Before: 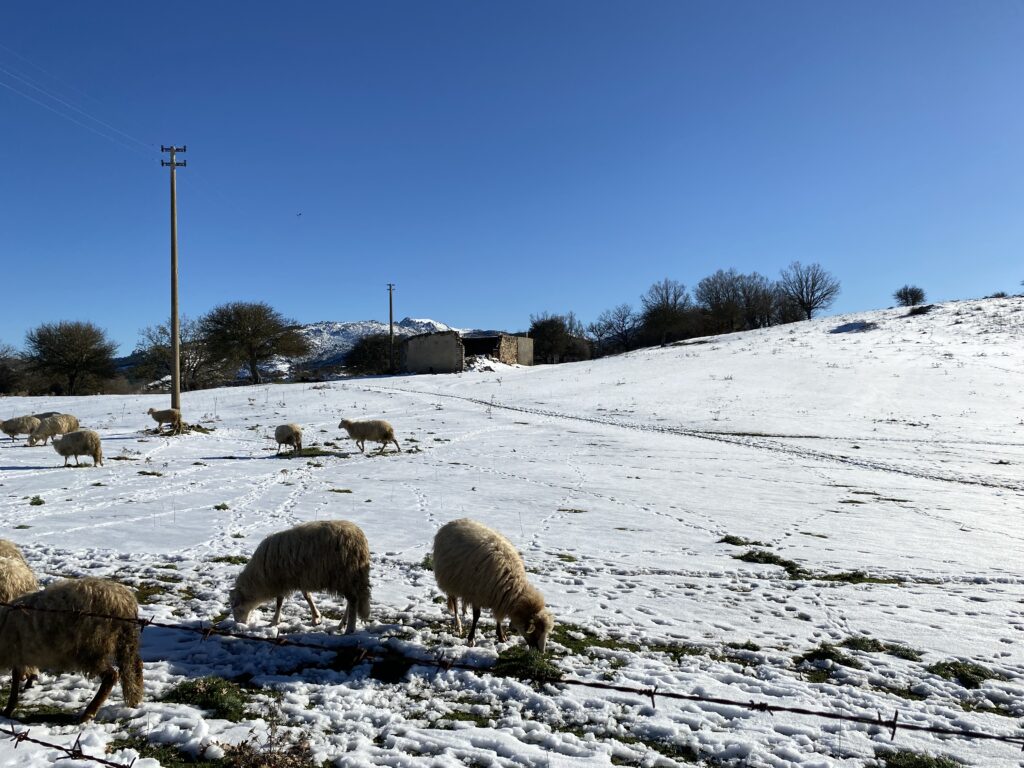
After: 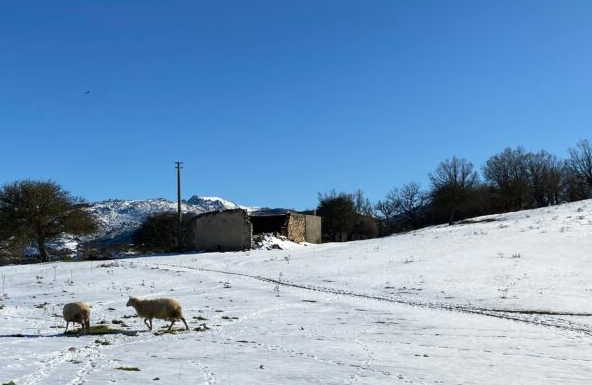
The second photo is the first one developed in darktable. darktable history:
crop: left 20.767%, top 15.935%, right 21.405%, bottom 33.664%
